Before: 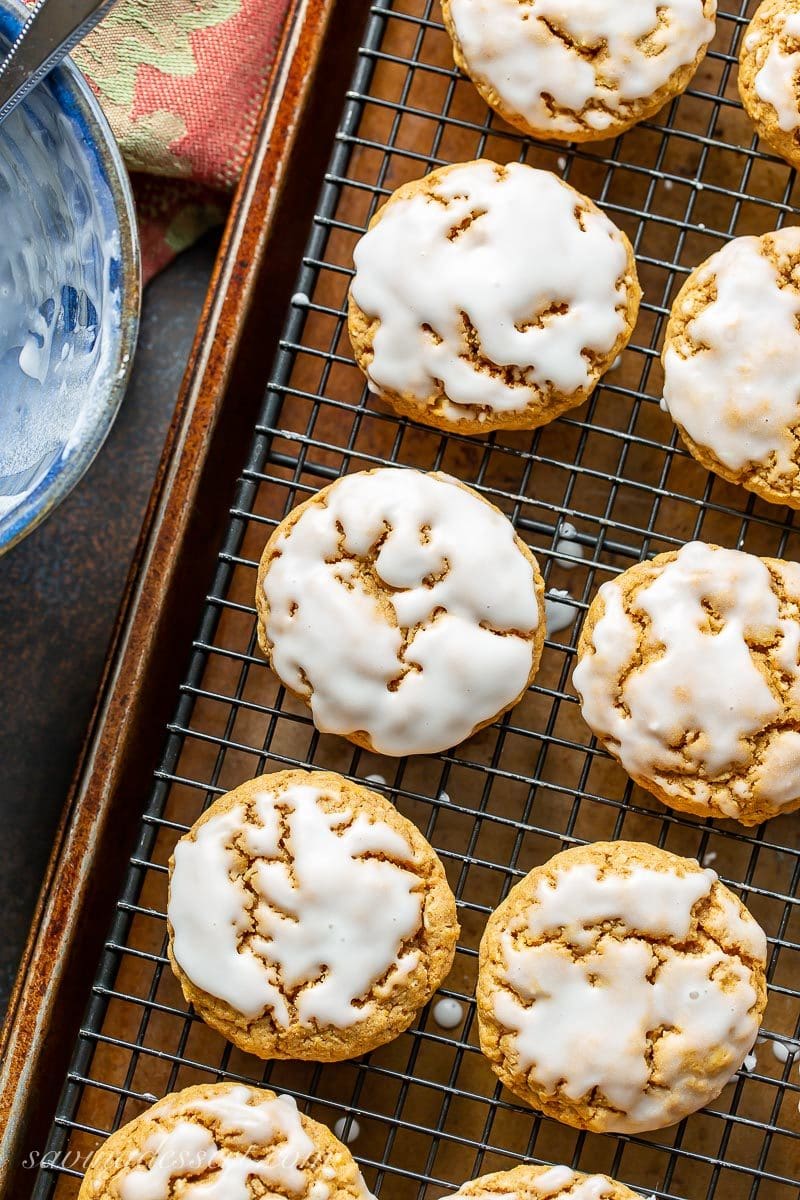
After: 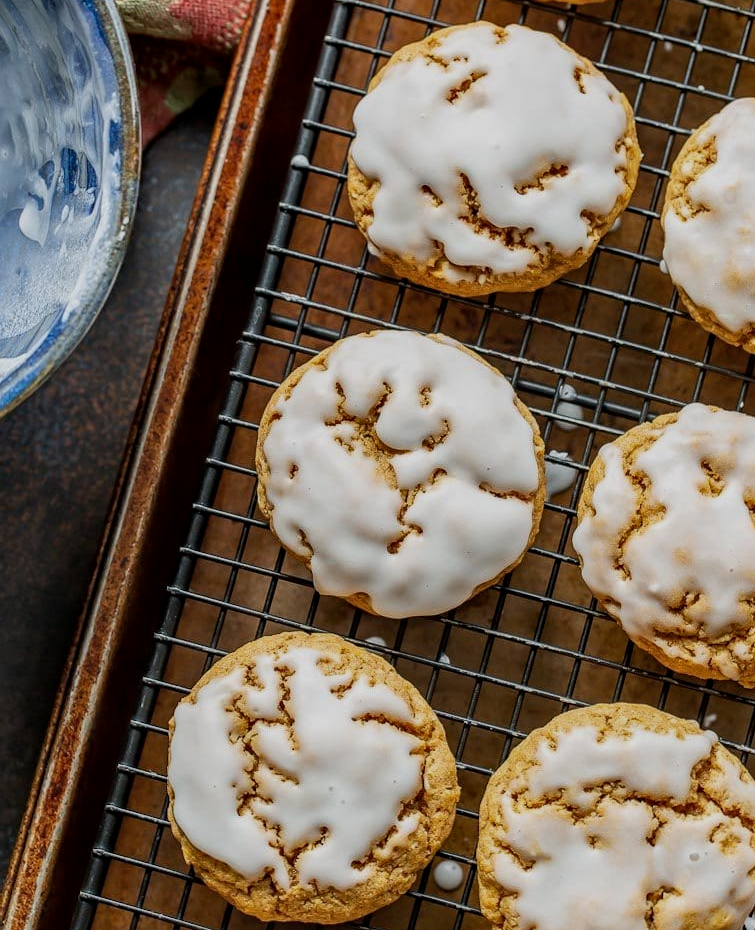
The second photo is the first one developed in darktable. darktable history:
local contrast: on, module defaults
crop and rotate: angle 0.045°, top 11.533%, right 5.442%, bottom 10.807%
exposure: exposure -0.545 EV, compensate highlight preservation false
